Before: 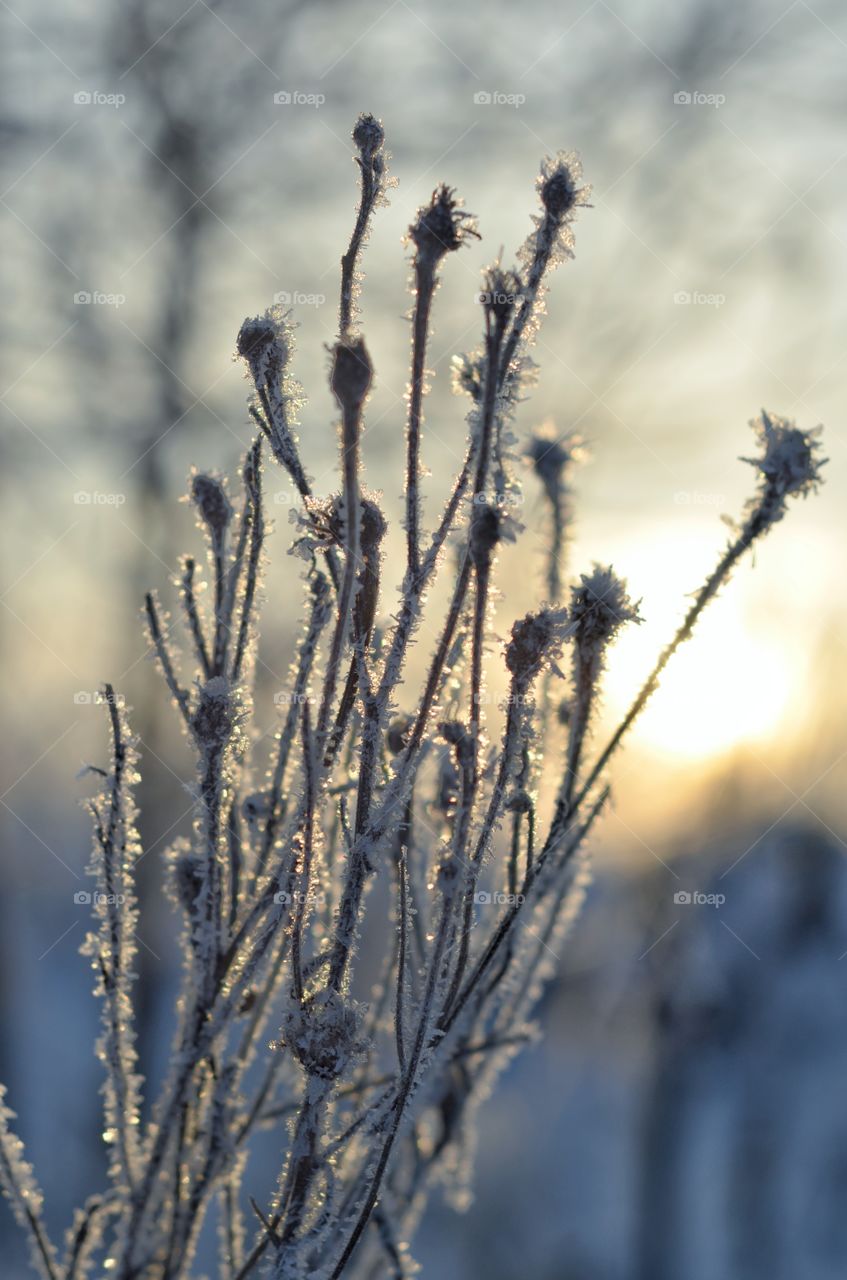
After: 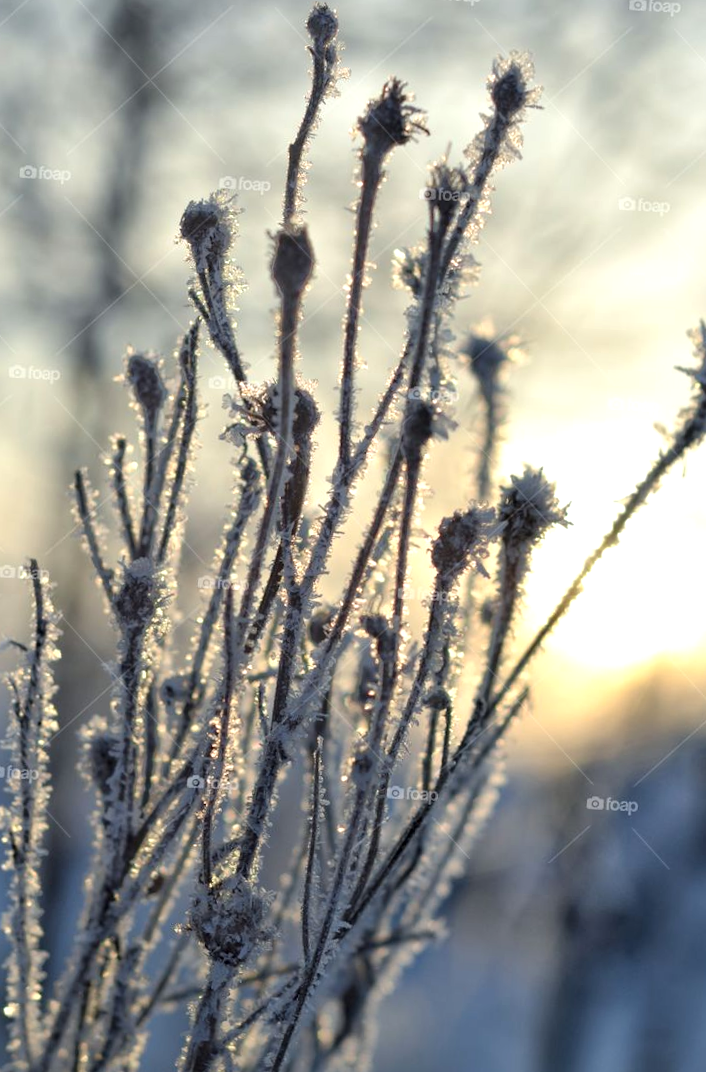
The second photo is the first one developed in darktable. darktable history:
crop and rotate: angle -3.06°, left 5.37%, top 5.205%, right 4.641%, bottom 4.41%
tone equalizer: -8 EV -0.436 EV, -7 EV -0.398 EV, -6 EV -0.359 EV, -5 EV -0.183 EV, -3 EV 0.205 EV, -2 EV 0.329 EV, -1 EV 0.368 EV, +0 EV 0.407 EV, mask exposure compensation -0.506 EV
local contrast: mode bilateral grid, contrast 19, coarseness 51, detail 120%, midtone range 0.2
